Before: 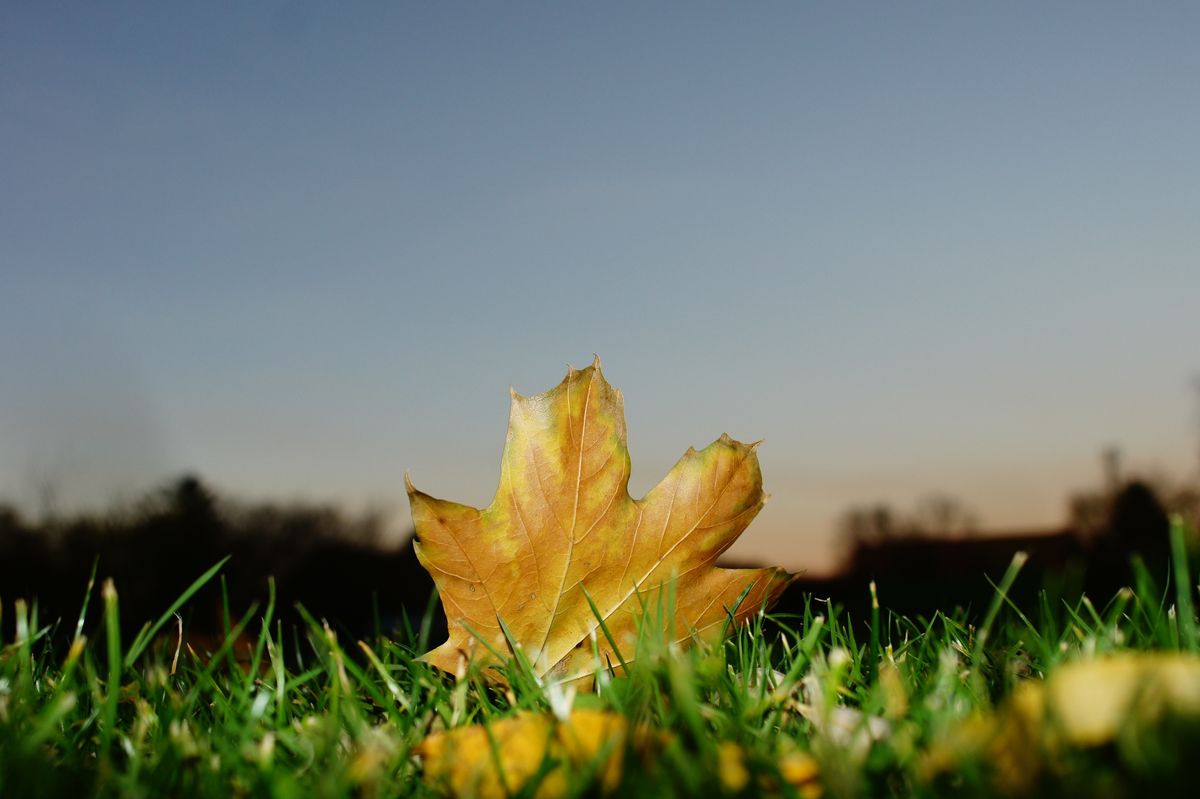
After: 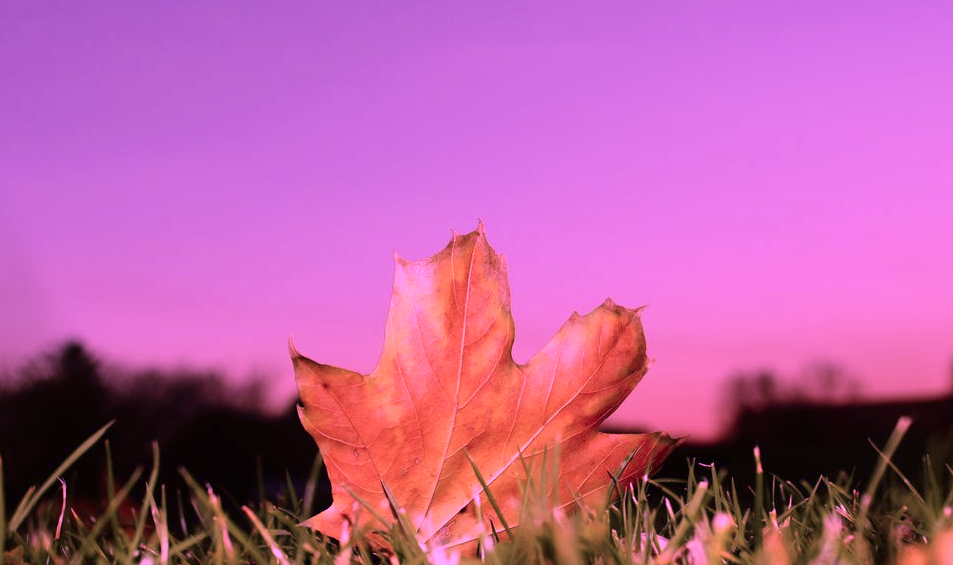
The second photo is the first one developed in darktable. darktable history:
crop: left 9.712%, top 16.928%, right 10.845%, bottom 12.332%
color calibration: illuminant custom, x 0.261, y 0.521, temperature 7054.11 K
